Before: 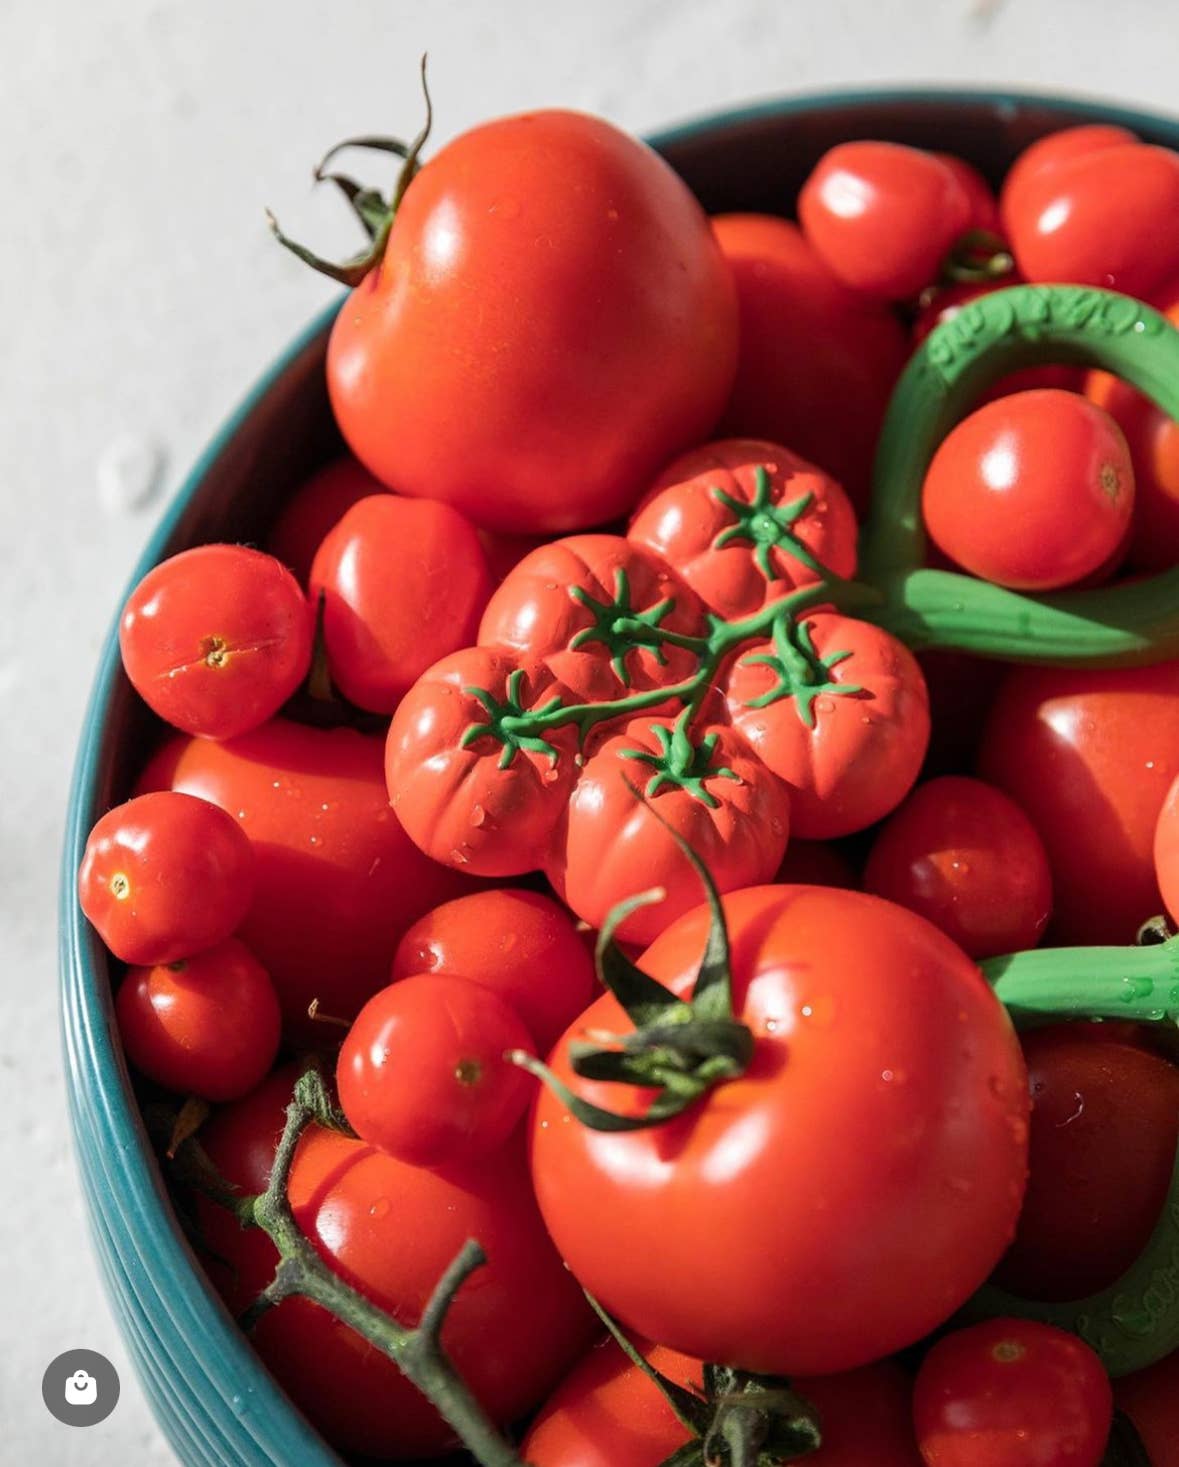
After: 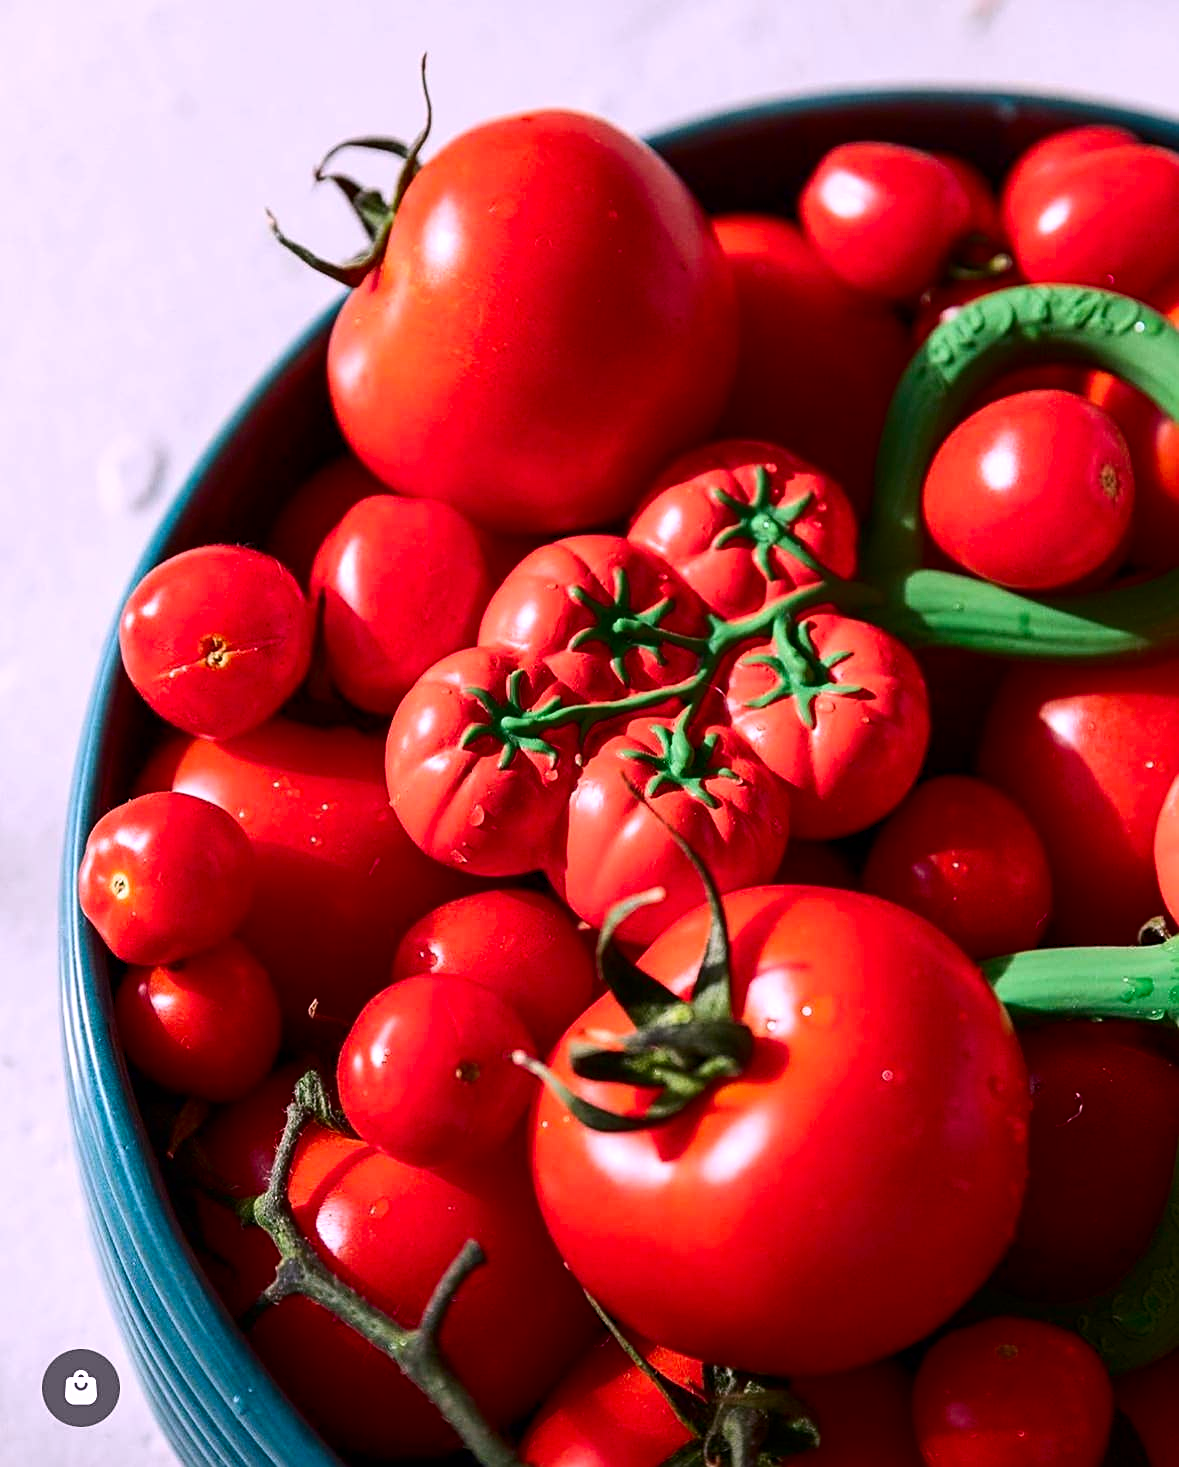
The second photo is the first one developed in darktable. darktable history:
contrast brightness saturation: contrast 0.19, brightness -0.11, saturation 0.21
white balance: red 1.066, blue 1.119
sharpen: on, module defaults
levels: levels [0, 0.499, 1]
